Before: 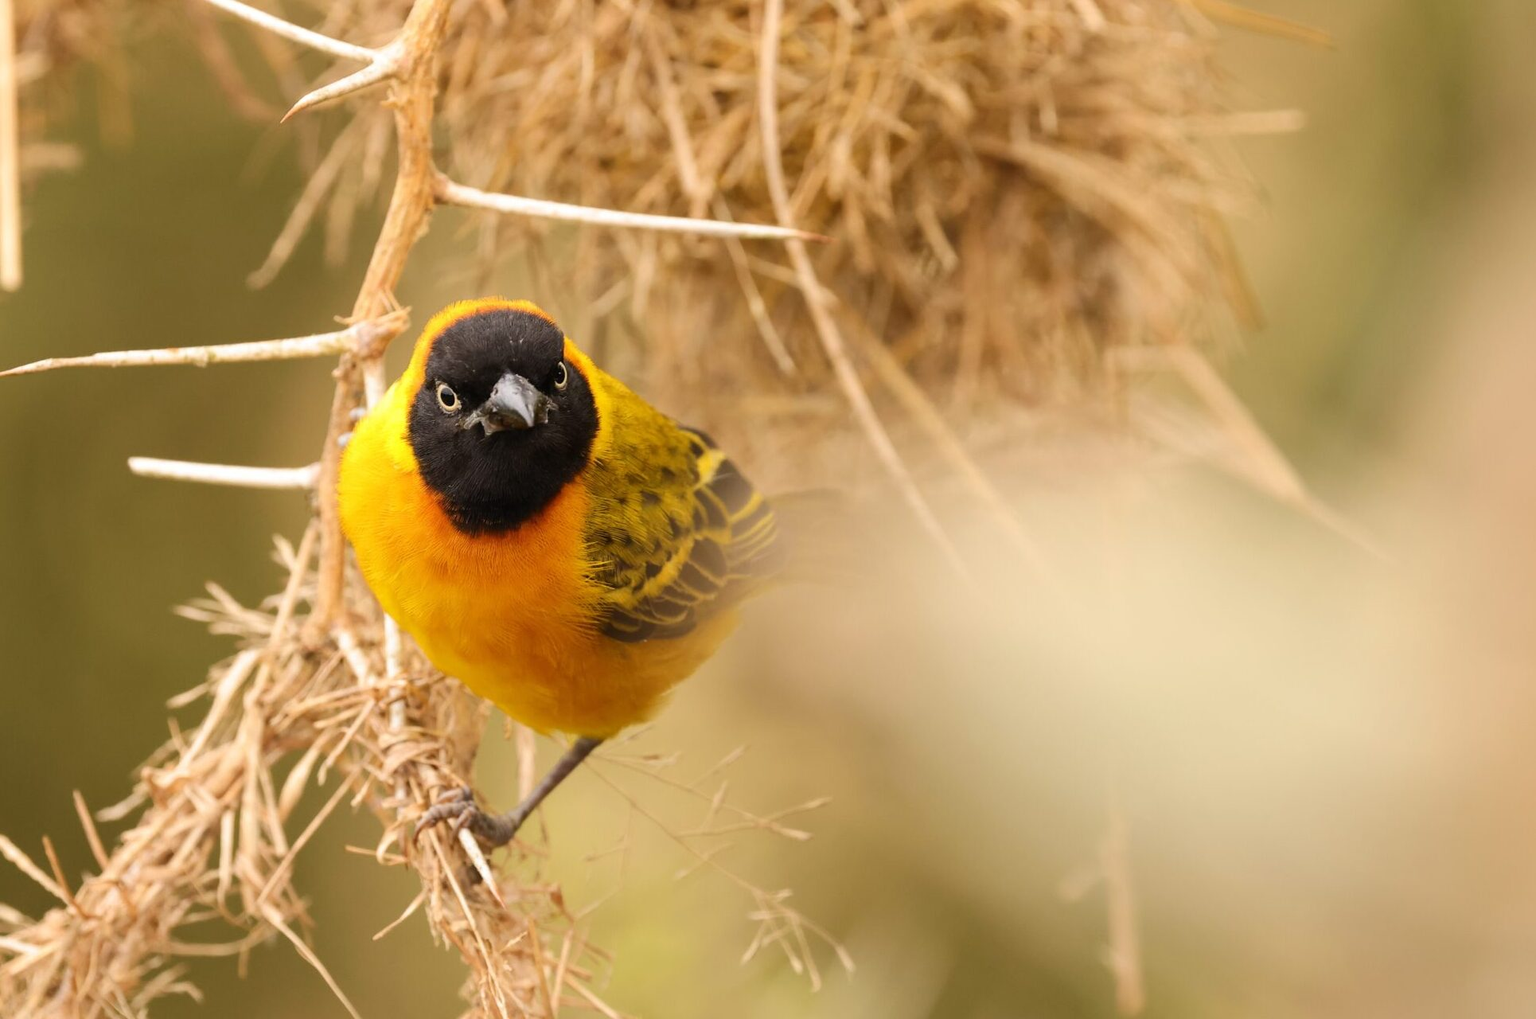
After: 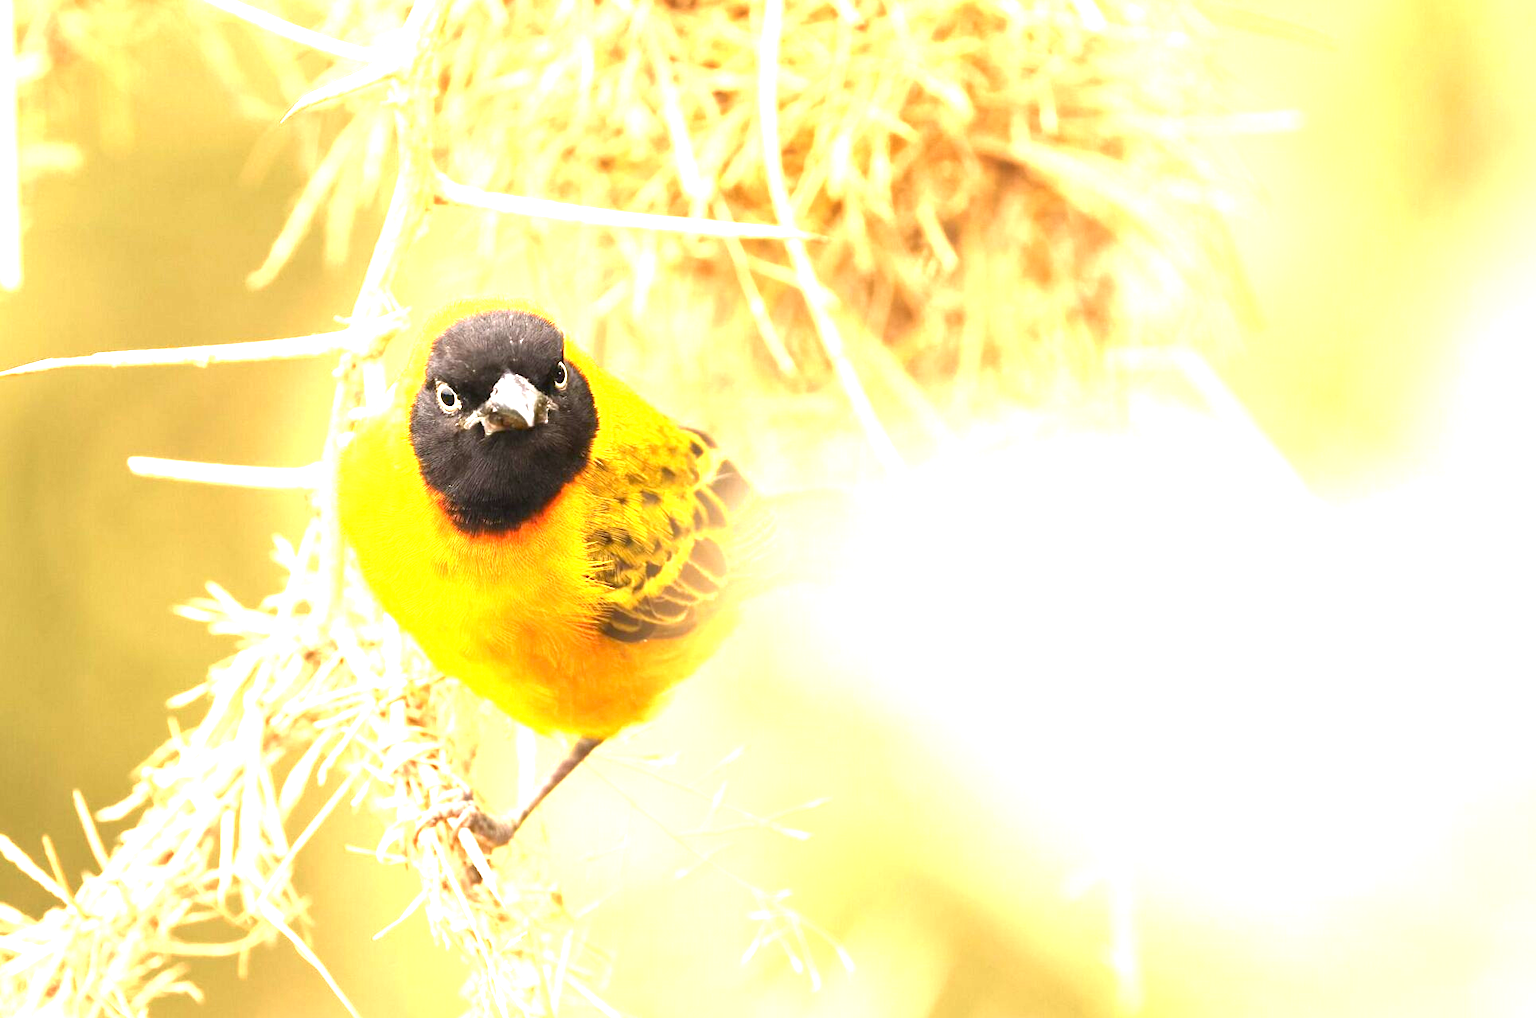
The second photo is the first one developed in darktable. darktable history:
exposure: exposure 2.209 EV, compensate highlight preservation false
